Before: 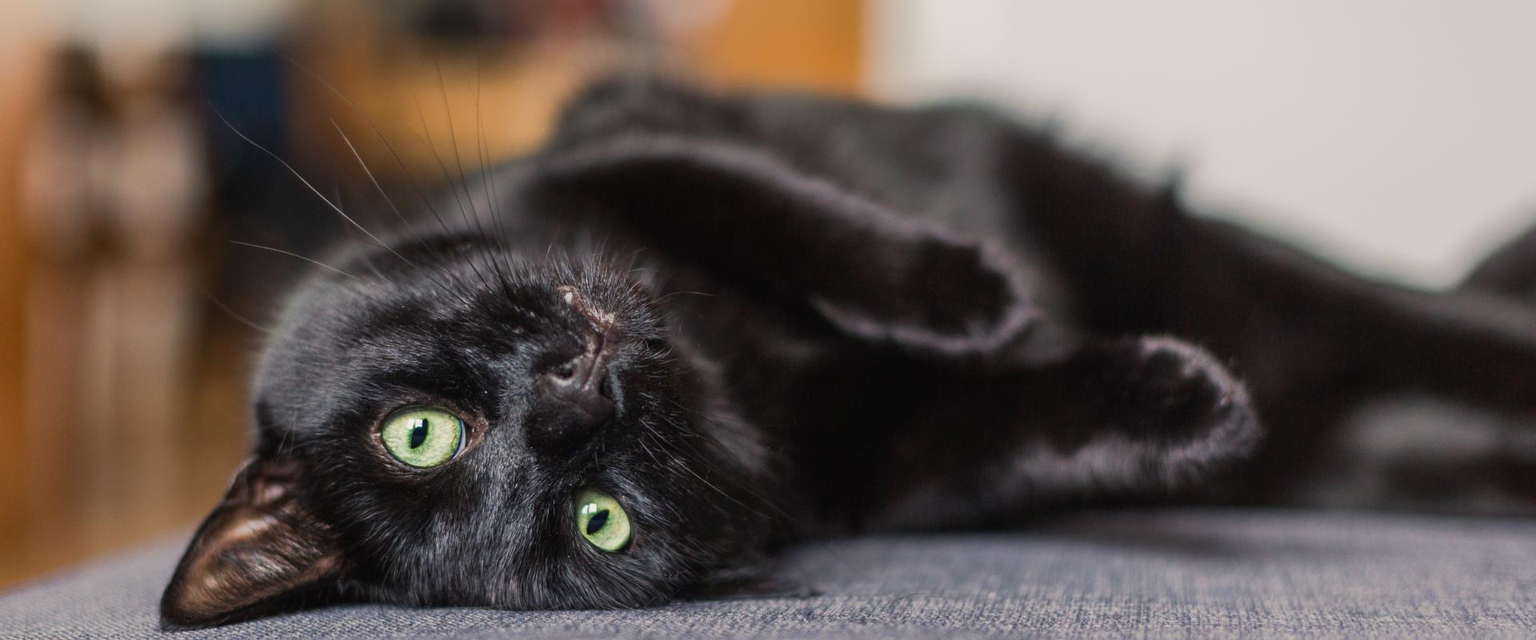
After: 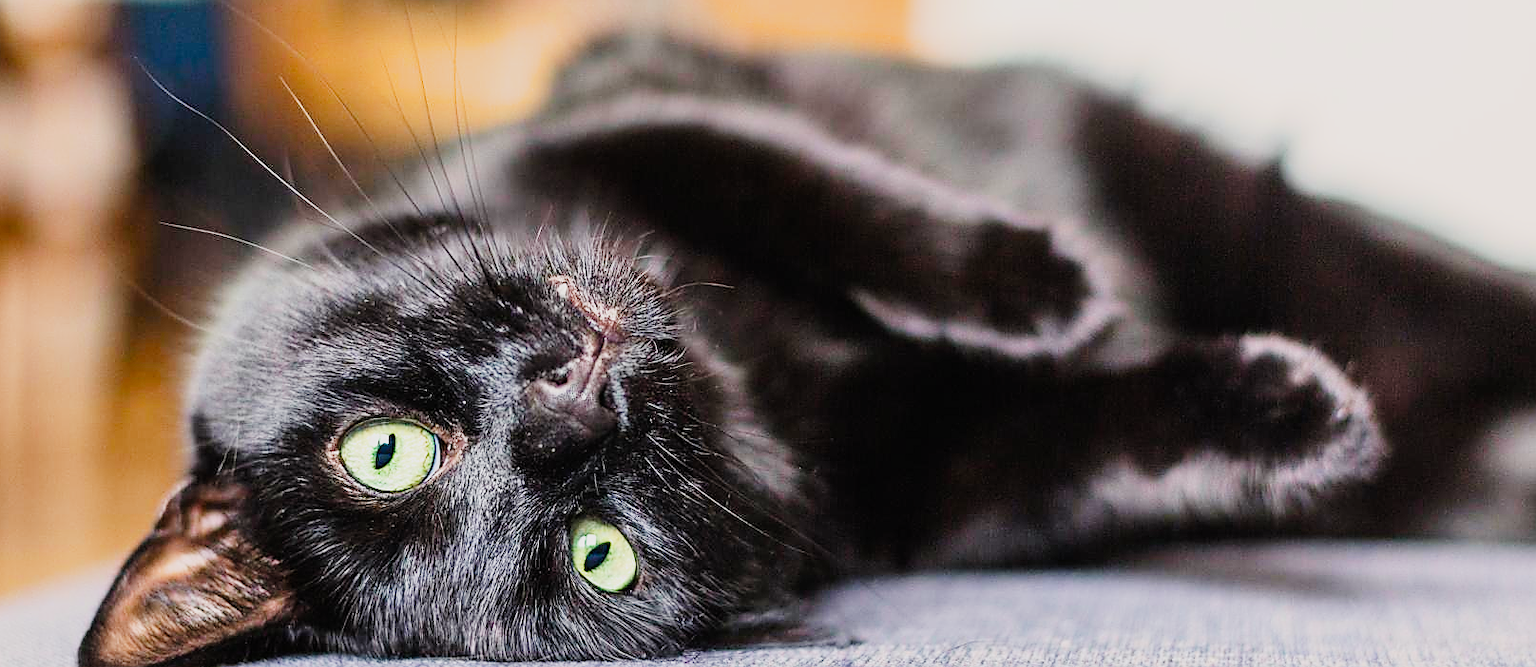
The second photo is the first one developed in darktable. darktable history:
color balance rgb: perceptual saturation grading › global saturation 20%, perceptual saturation grading › highlights -24.844%, perceptual saturation grading › shadows 24.896%, perceptual brilliance grading › highlights 10.185%, perceptual brilliance grading › mid-tones 4.998%
filmic rgb: black relative exposure -7.65 EV, white relative exposure 4.56 EV, hardness 3.61, contrast 0.991, color science v6 (2022)
tone curve: curves: ch0 [(0, 0) (0.091, 0.066) (0.184, 0.16) (0.491, 0.519) (0.748, 0.765) (1, 0.919)]; ch1 [(0, 0) (0.179, 0.173) (0.322, 0.32) (0.424, 0.424) (0.502, 0.504) (0.56, 0.578) (0.631, 0.675) (0.777, 0.806) (1, 1)]; ch2 [(0, 0) (0.434, 0.447) (0.483, 0.487) (0.547, 0.573) (0.676, 0.673) (1, 1)], preserve colors none
exposure: black level correction 0, exposure 1.439 EV, compensate exposure bias true, compensate highlight preservation false
crop: left 6.235%, top 8.388%, right 9.548%, bottom 3.842%
sharpen: radius 1.377, amount 1.234, threshold 0.653
